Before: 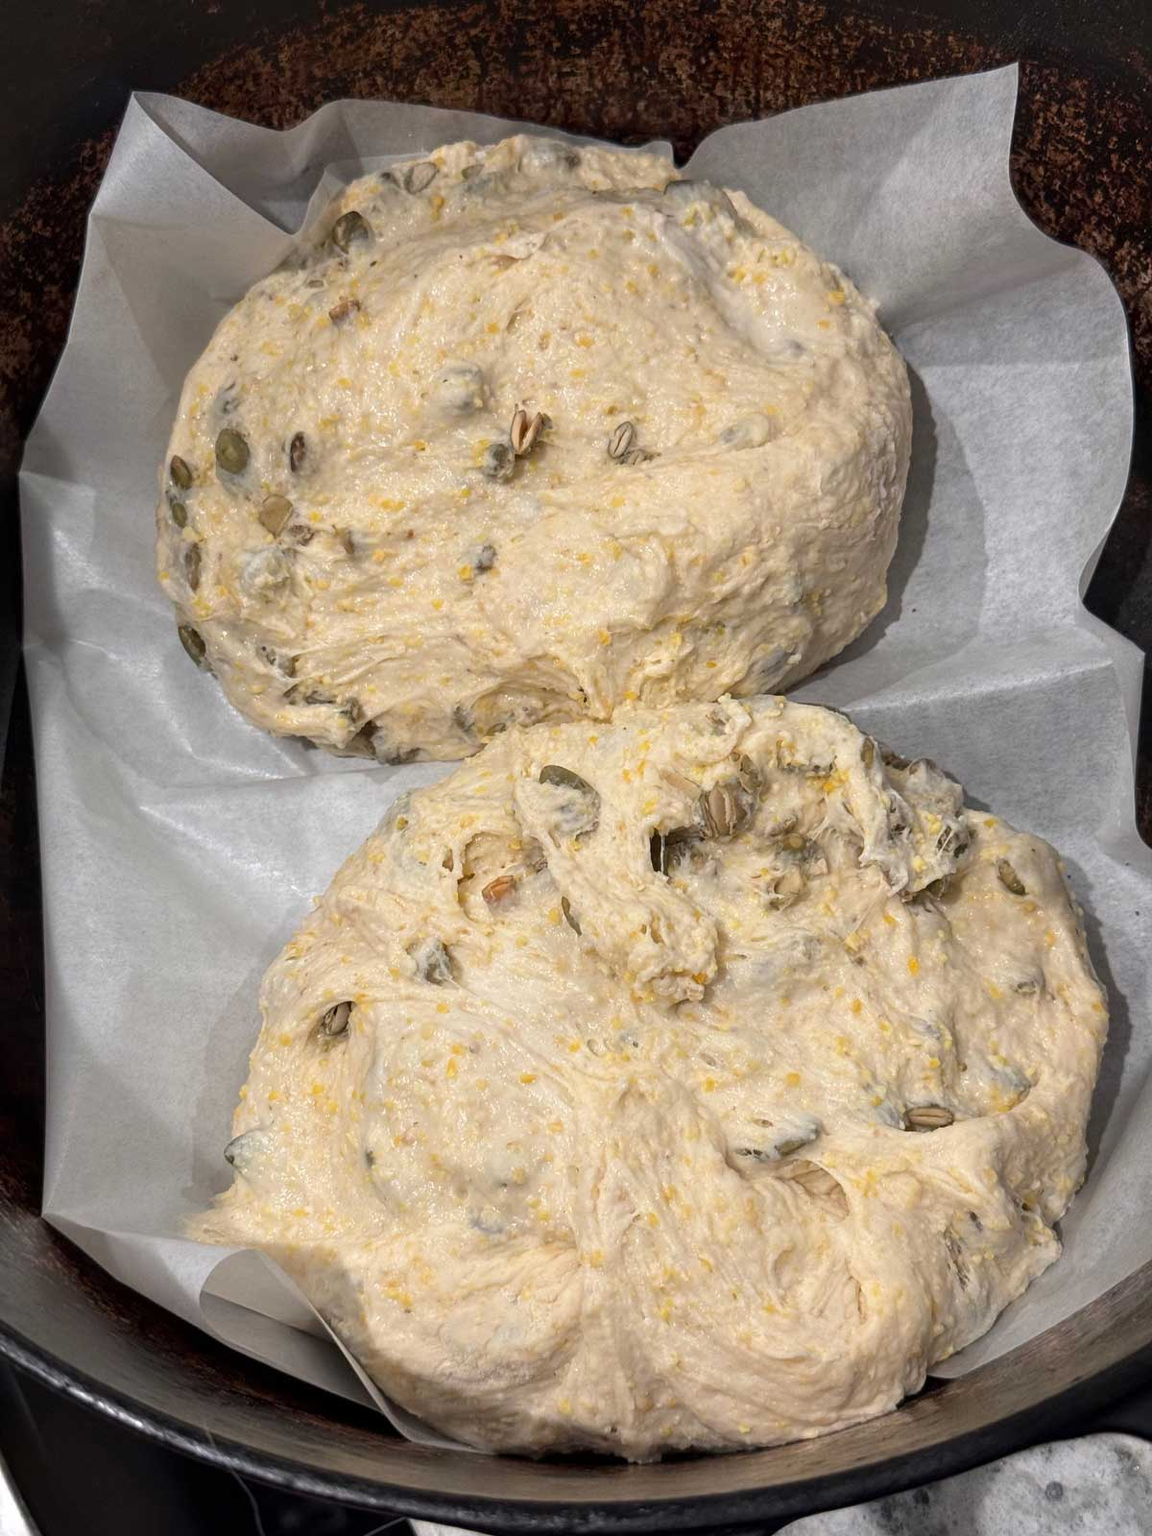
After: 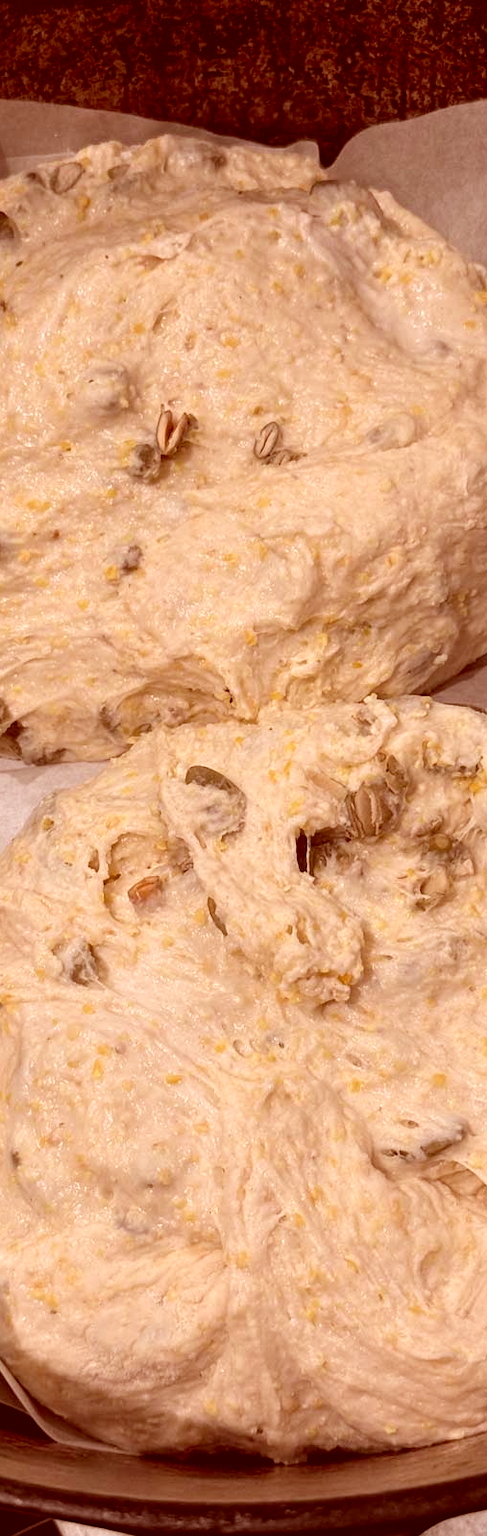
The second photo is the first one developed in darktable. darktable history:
tone equalizer: on, module defaults
color correction: highlights a* 9.35, highlights b* 8.98, shadows a* 39.71, shadows b* 39.64, saturation 0.792
crop: left 30.83%, right 26.903%
